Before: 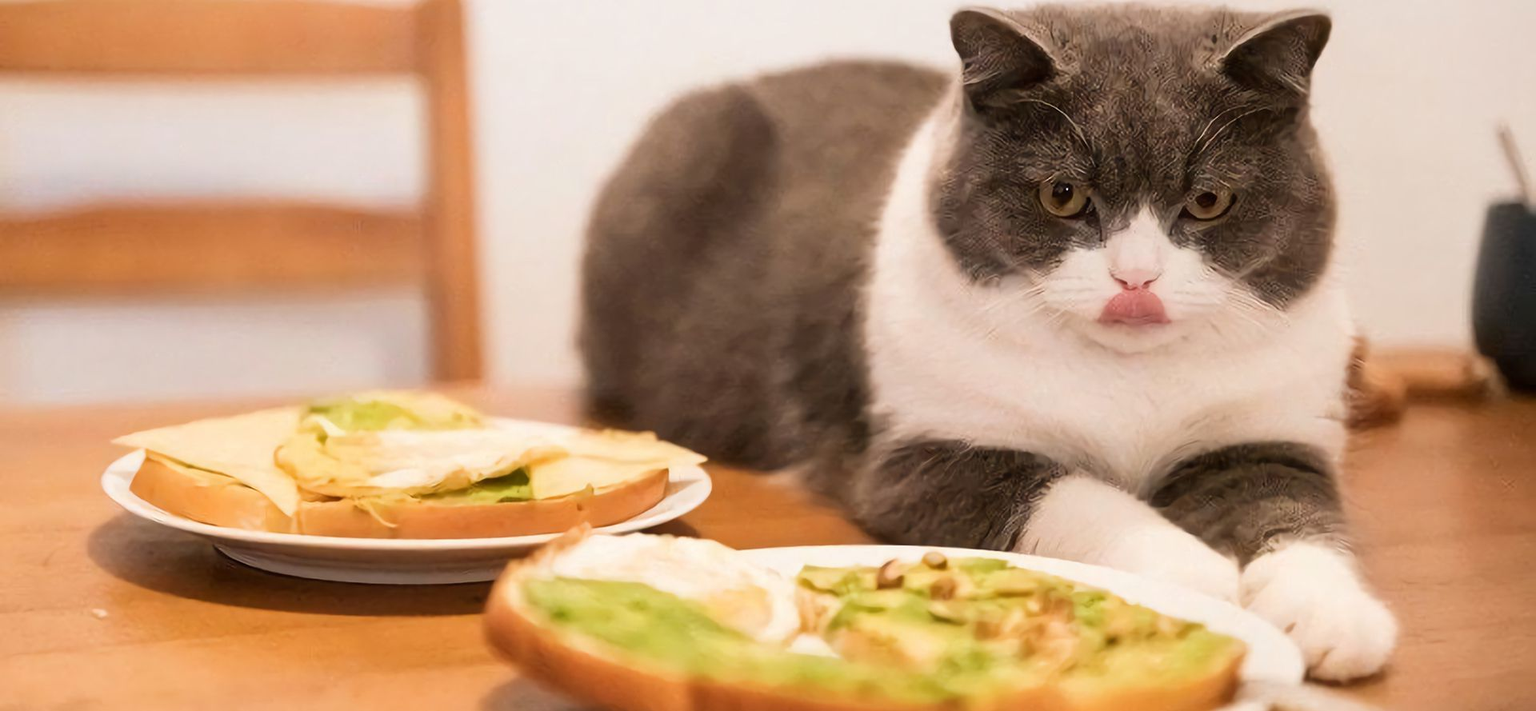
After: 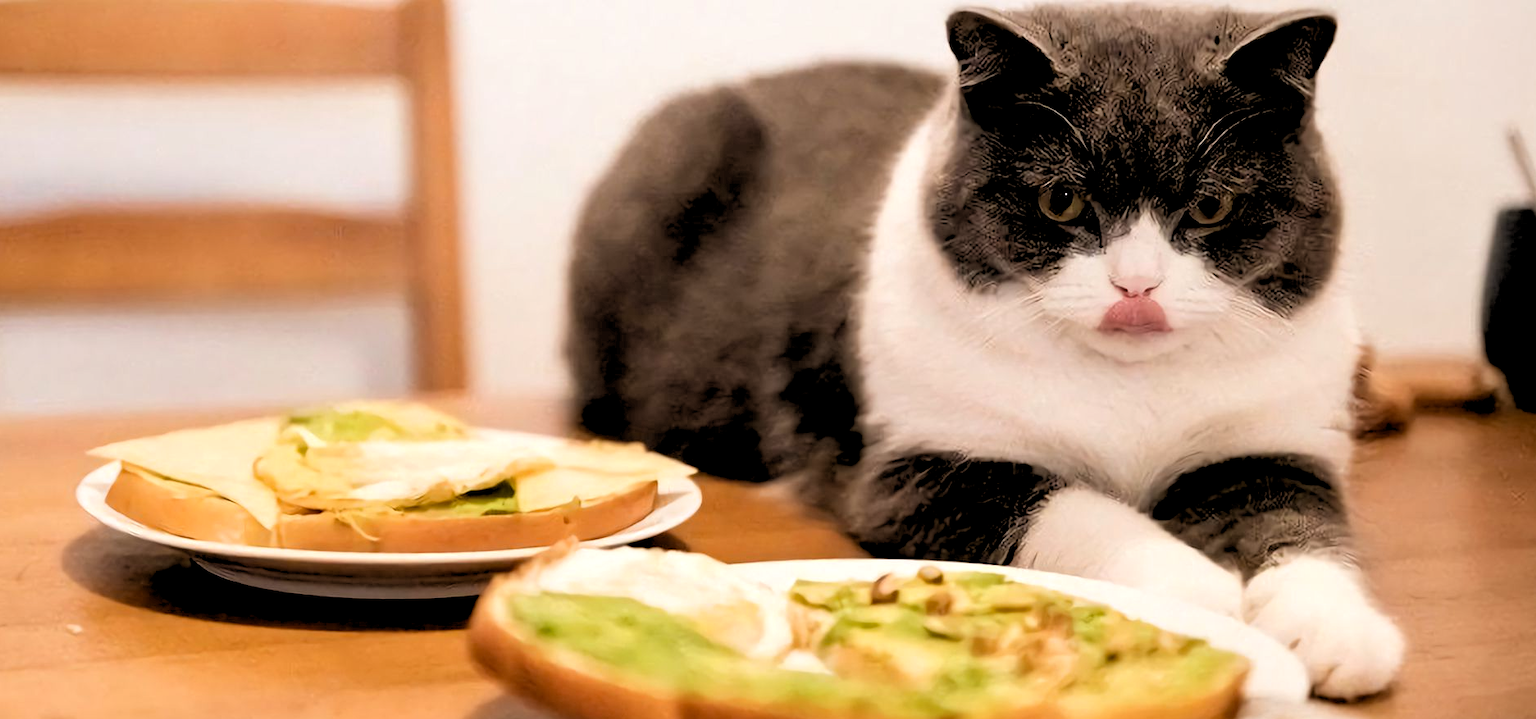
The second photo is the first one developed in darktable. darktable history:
crop and rotate: left 1.774%, right 0.633%, bottom 1.28%
tone equalizer: on, module defaults
rgb levels: levels [[0.034, 0.472, 0.904], [0, 0.5, 1], [0, 0.5, 1]]
exposure: black level correction 0.01, exposure 0.011 EV, compensate highlight preservation false
